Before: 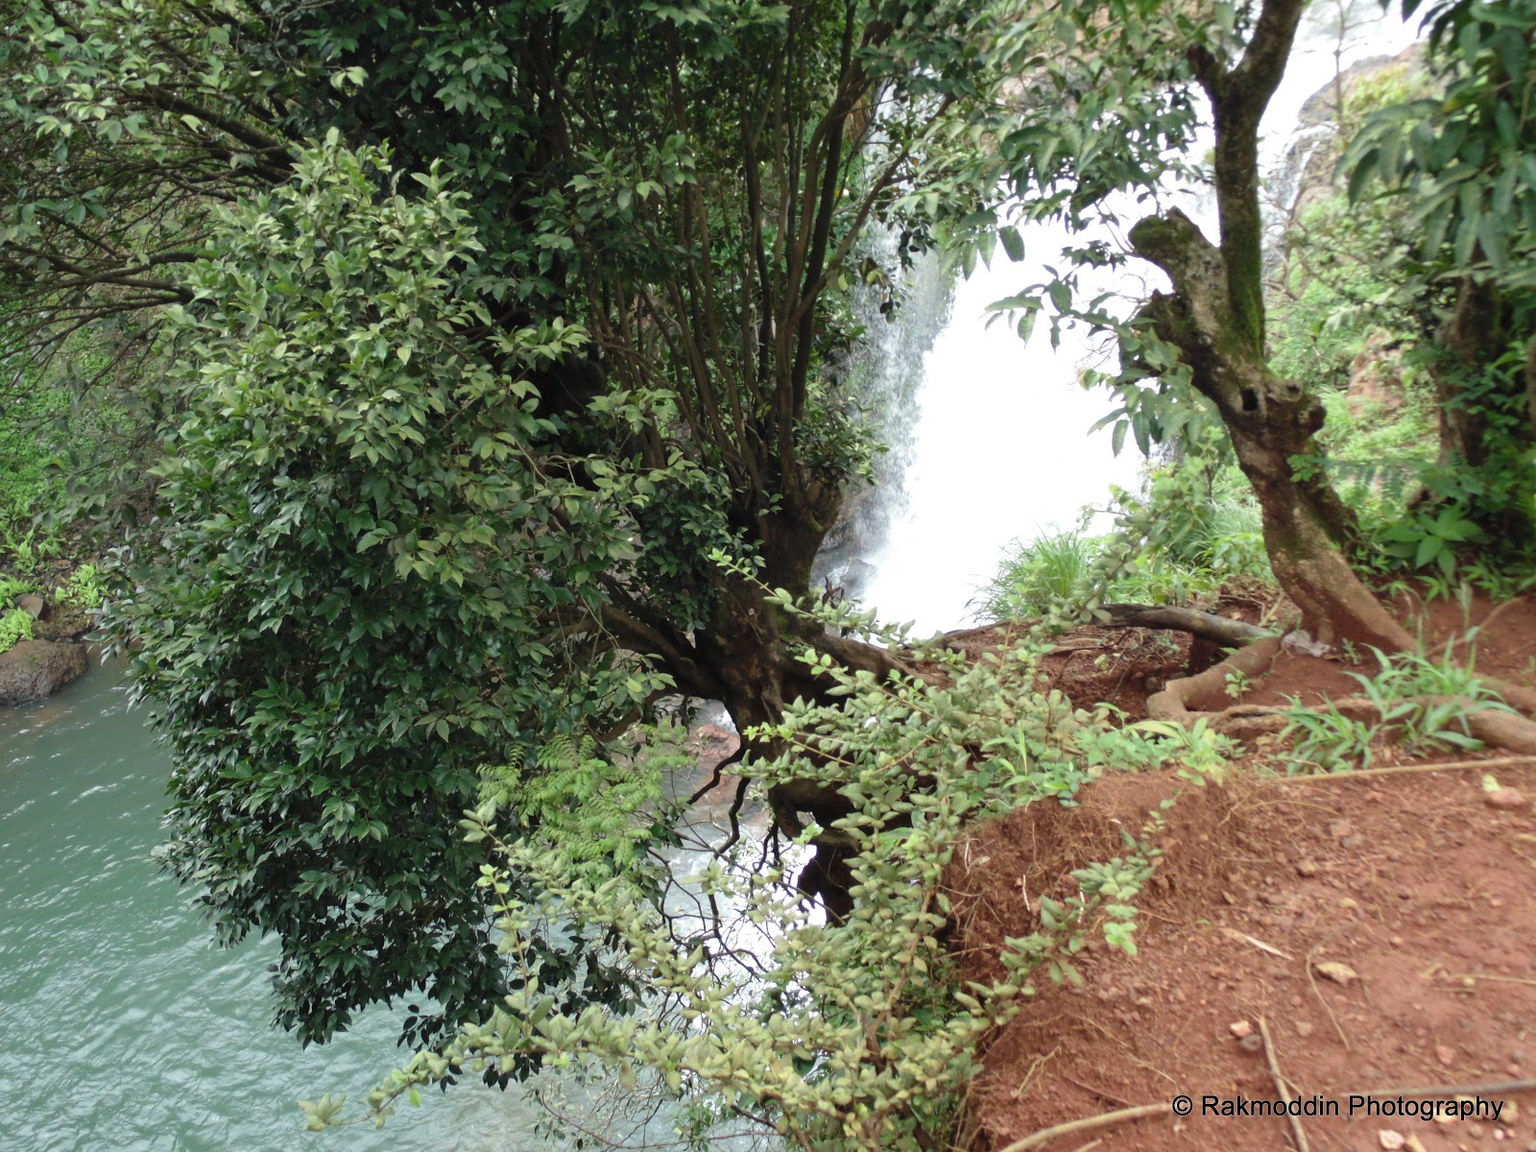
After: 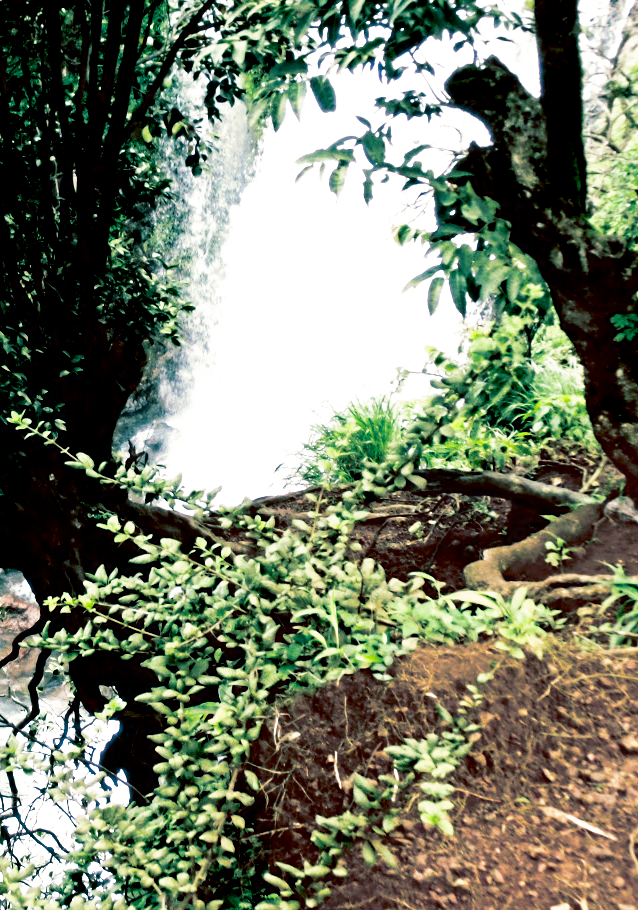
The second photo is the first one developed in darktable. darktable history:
crop: left 45.721%, top 13.393%, right 14.118%, bottom 10.01%
contrast brightness saturation: brightness -1, saturation 1
split-toning: shadows › hue 186.43°, highlights › hue 49.29°, compress 30.29%
contrast equalizer: y [[0.5, 0.5, 0.501, 0.63, 0.504, 0.5], [0.5 ×6], [0.5 ×6], [0 ×6], [0 ×6]]
base curve: curves: ch0 [(0, 0.003) (0.001, 0.002) (0.006, 0.004) (0.02, 0.022) (0.048, 0.086) (0.094, 0.234) (0.162, 0.431) (0.258, 0.629) (0.385, 0.8) (0.548, 0.918) (0.751, 0.988) (1, 1)], preserve colors none
